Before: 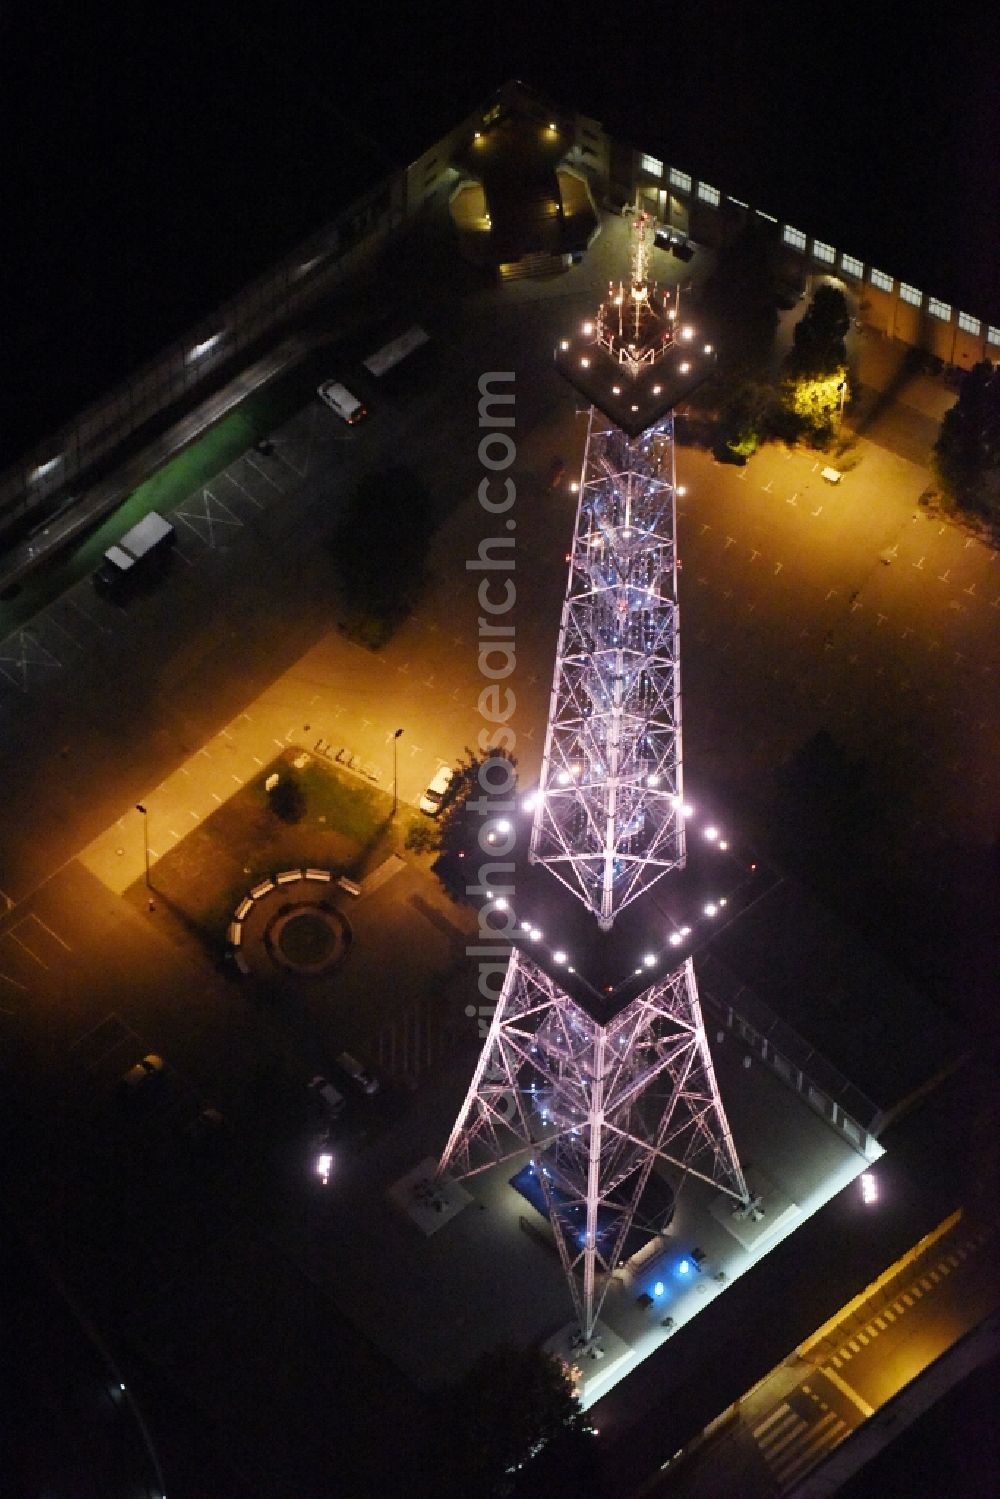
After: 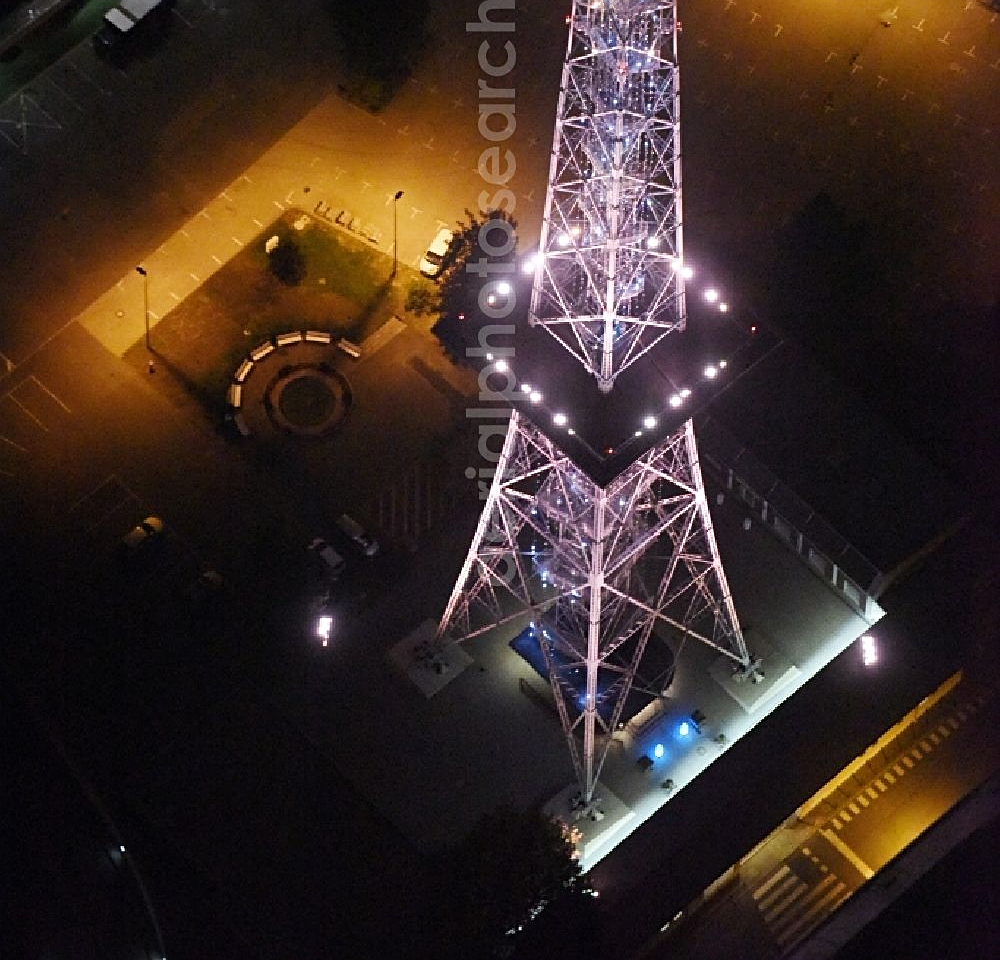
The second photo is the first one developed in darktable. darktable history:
sharpen: radius 2.176, amount 0.379, threshold 0.049
crop and rotate: top 35.937%
